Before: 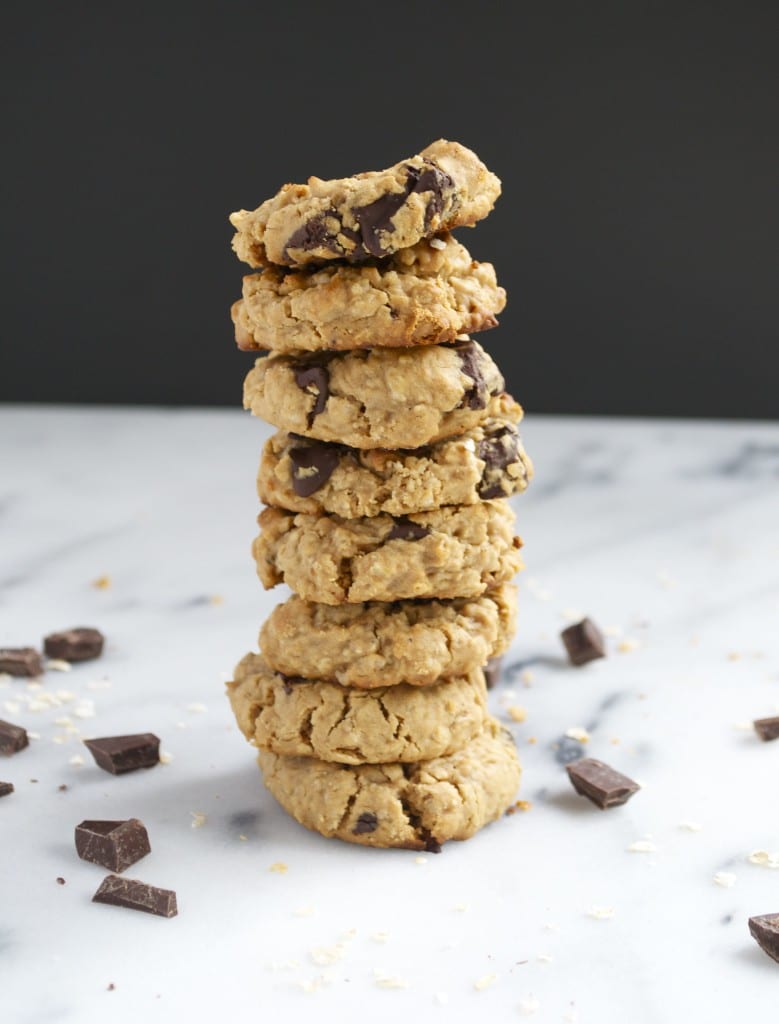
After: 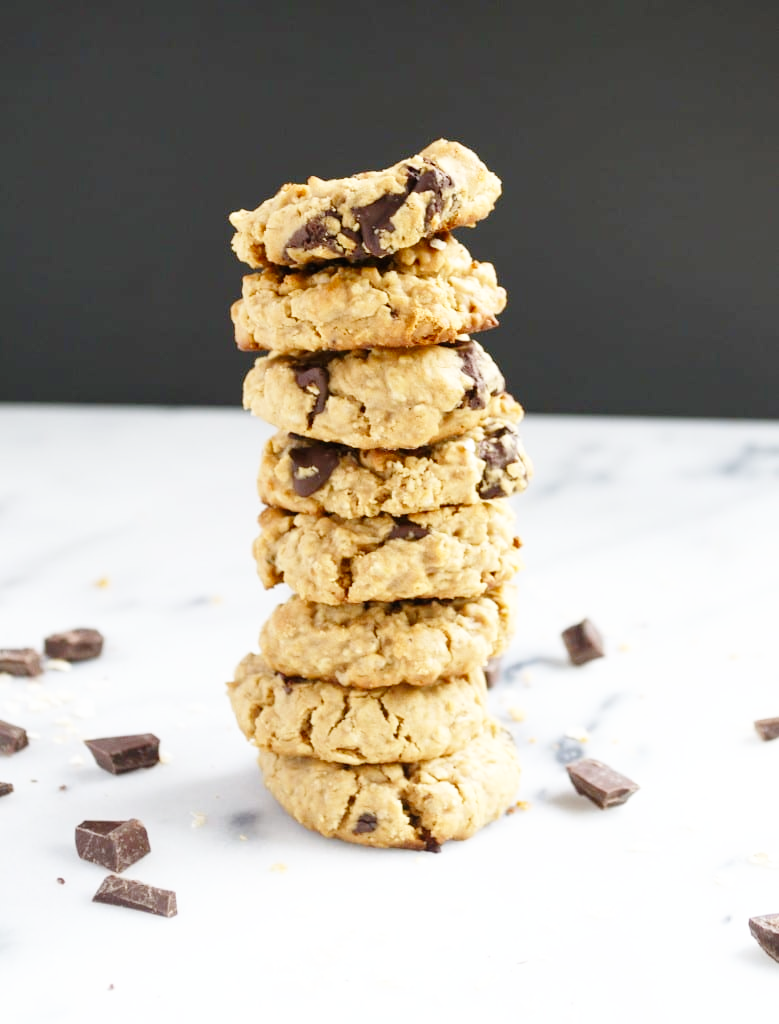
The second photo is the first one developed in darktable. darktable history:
base curve: curves: ch0 [(0, 0) (0.008, 0.007) (0.022, 0.029) (0.048, 0.089) (0.092, 0.197) (0.191, 0.399) (0.275, 0.534) (0.357, 0.65) (0.477, 0.78) (0.542, 0.833) (0.799, 0.973) (1, 1)], preserve colors none
